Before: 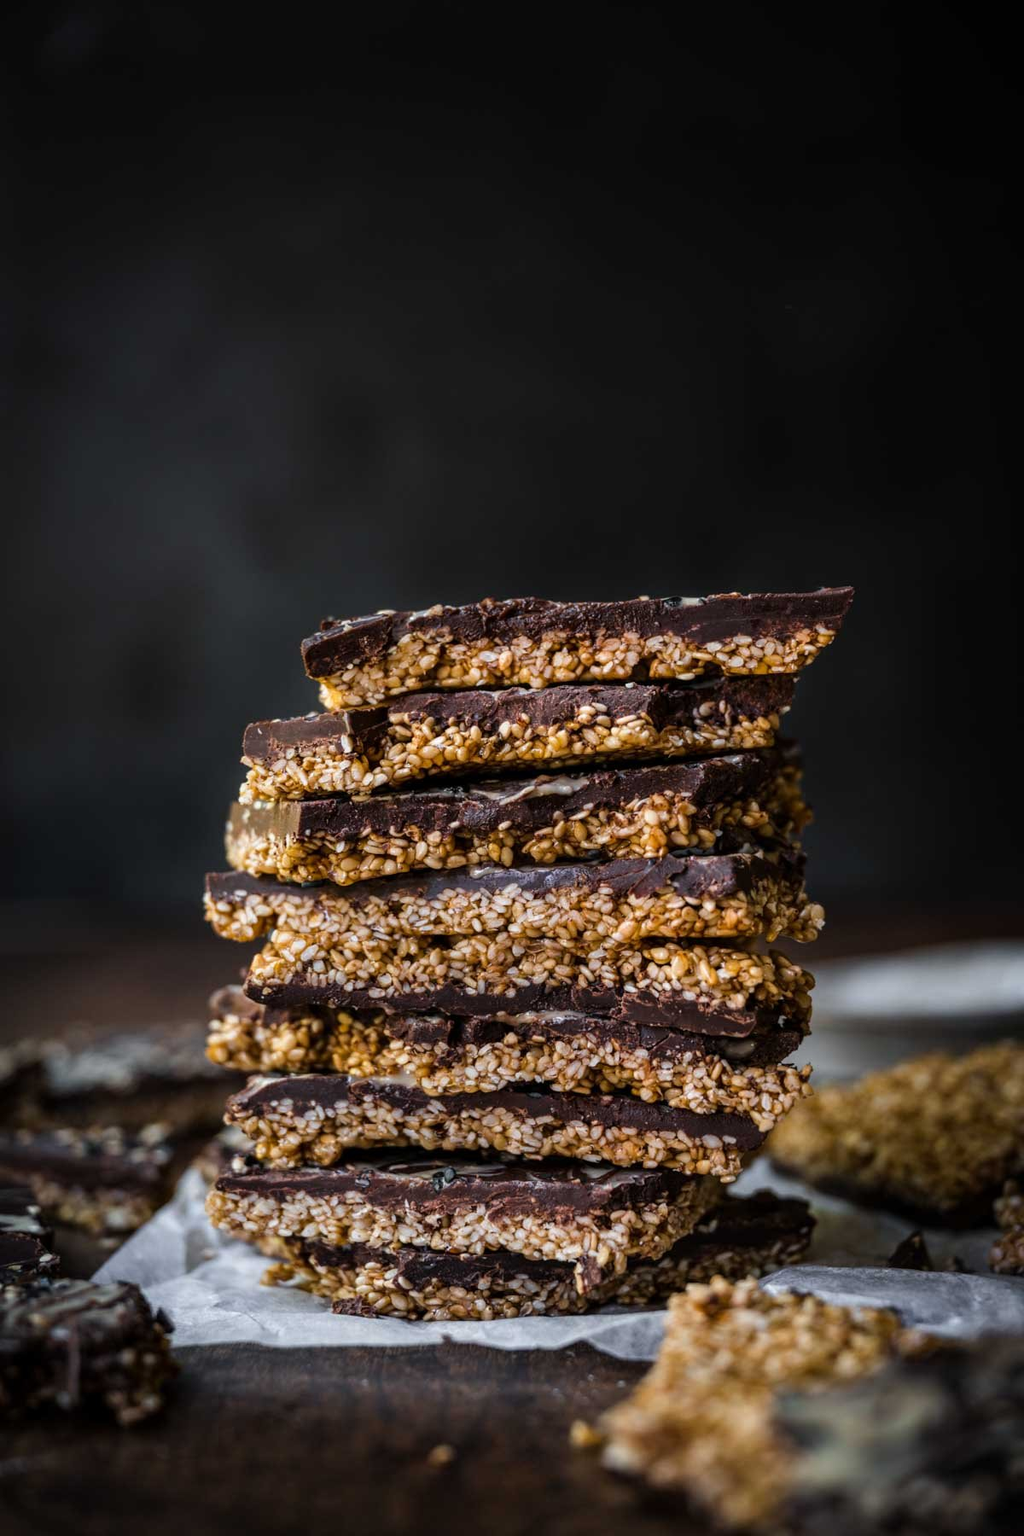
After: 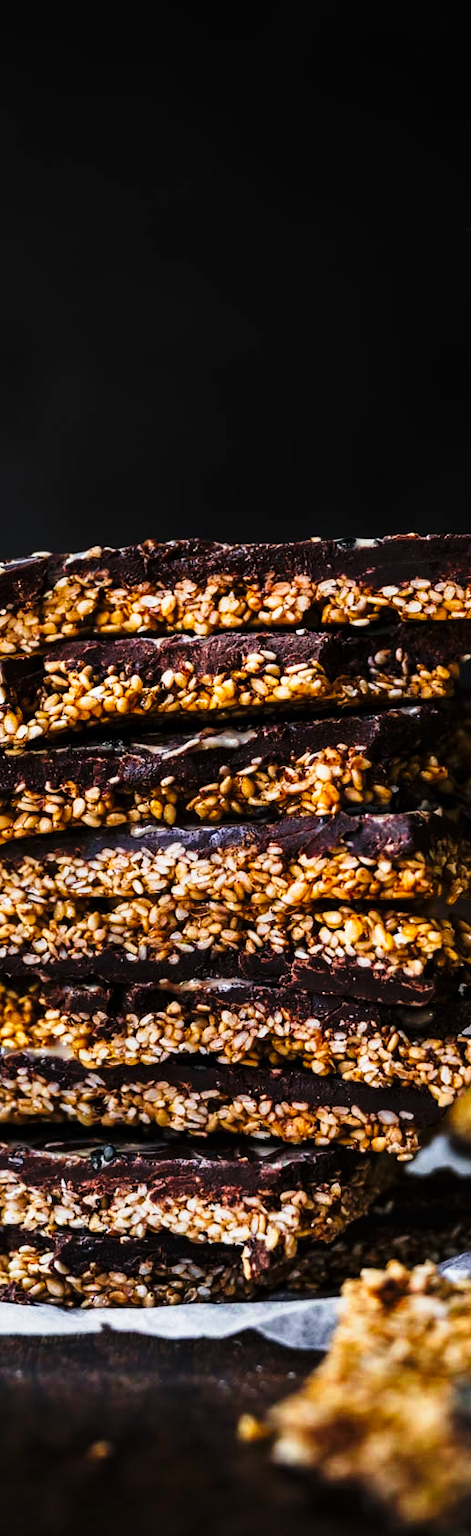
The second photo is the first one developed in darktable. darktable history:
crop: left 33.925%, top 5.978%, right 22.806%
sharpen: radius 2.871, amount 0.86, threshold 47.436
tone curve: curves: ch0 [(0, 0) (0.236, 0.124) (0.373, 0.304) (0.542, 0.593) (0.737, 0.873) (1, 1)]; ch1 [(0, 0) (0.399, 0.328) (0.488, 0.484) (0.598, 0.624) (1, 1)]; ch2 [(0, 0) (0.448, 0.405) (0.523, 0.511) (0.592, 0.59) (1, 1)], preserve colors none
